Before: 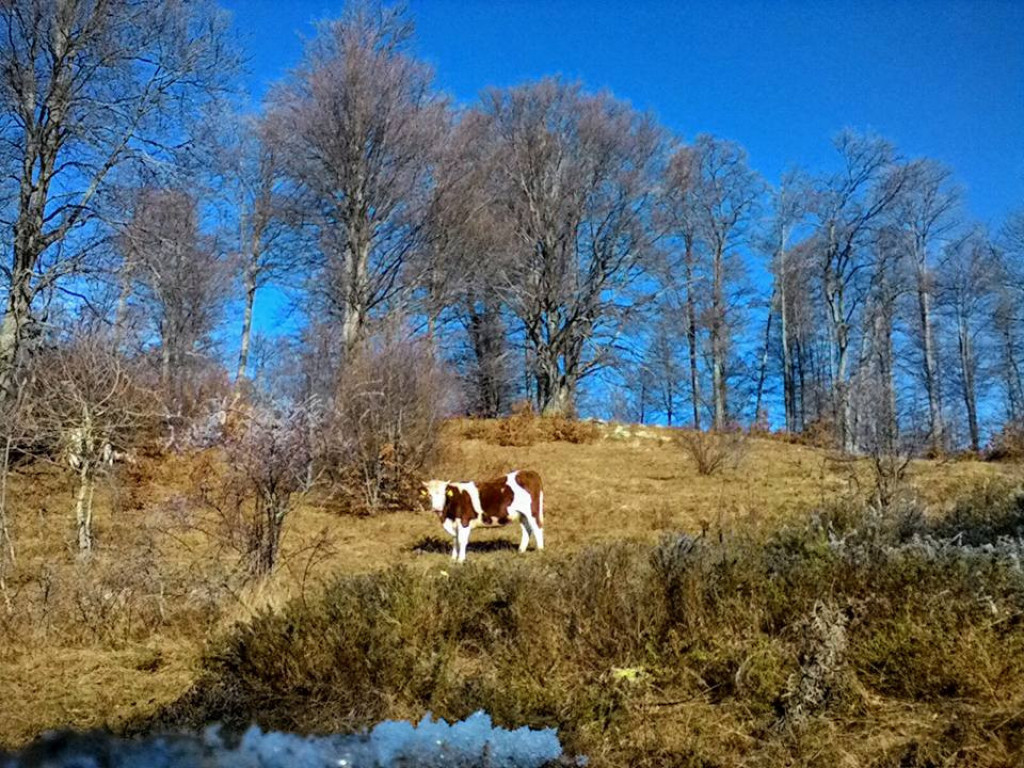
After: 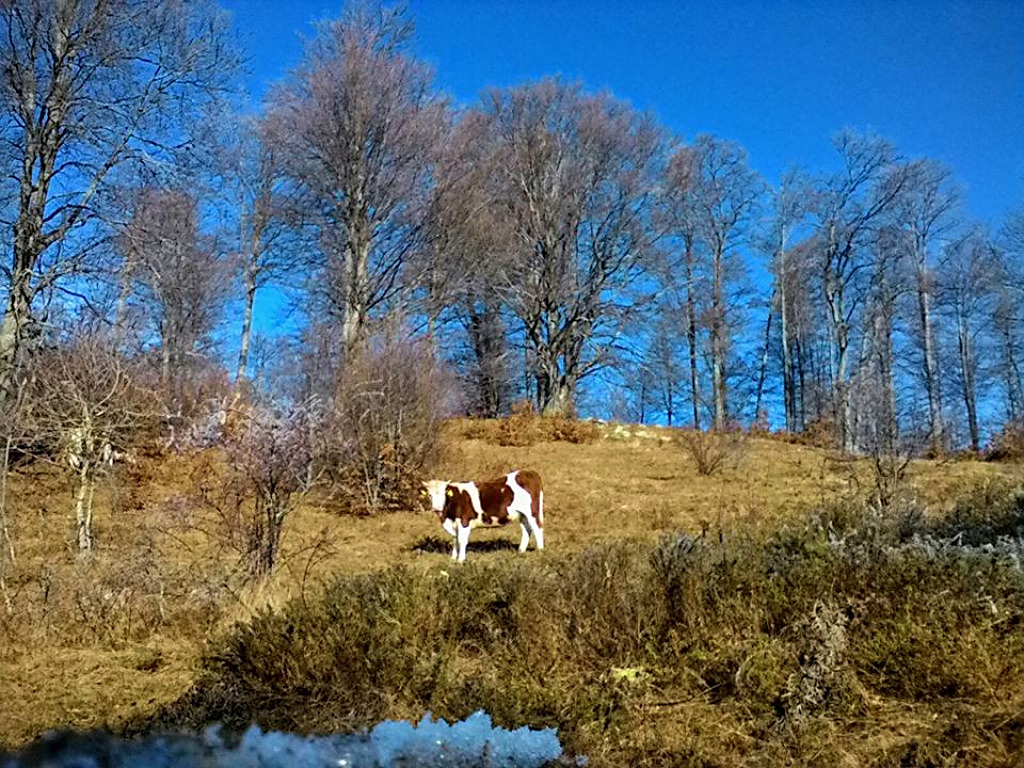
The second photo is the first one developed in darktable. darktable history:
sharpen: radius 1.893, amount 0.413, threshold 1.68
velvia: strength 14.65%
